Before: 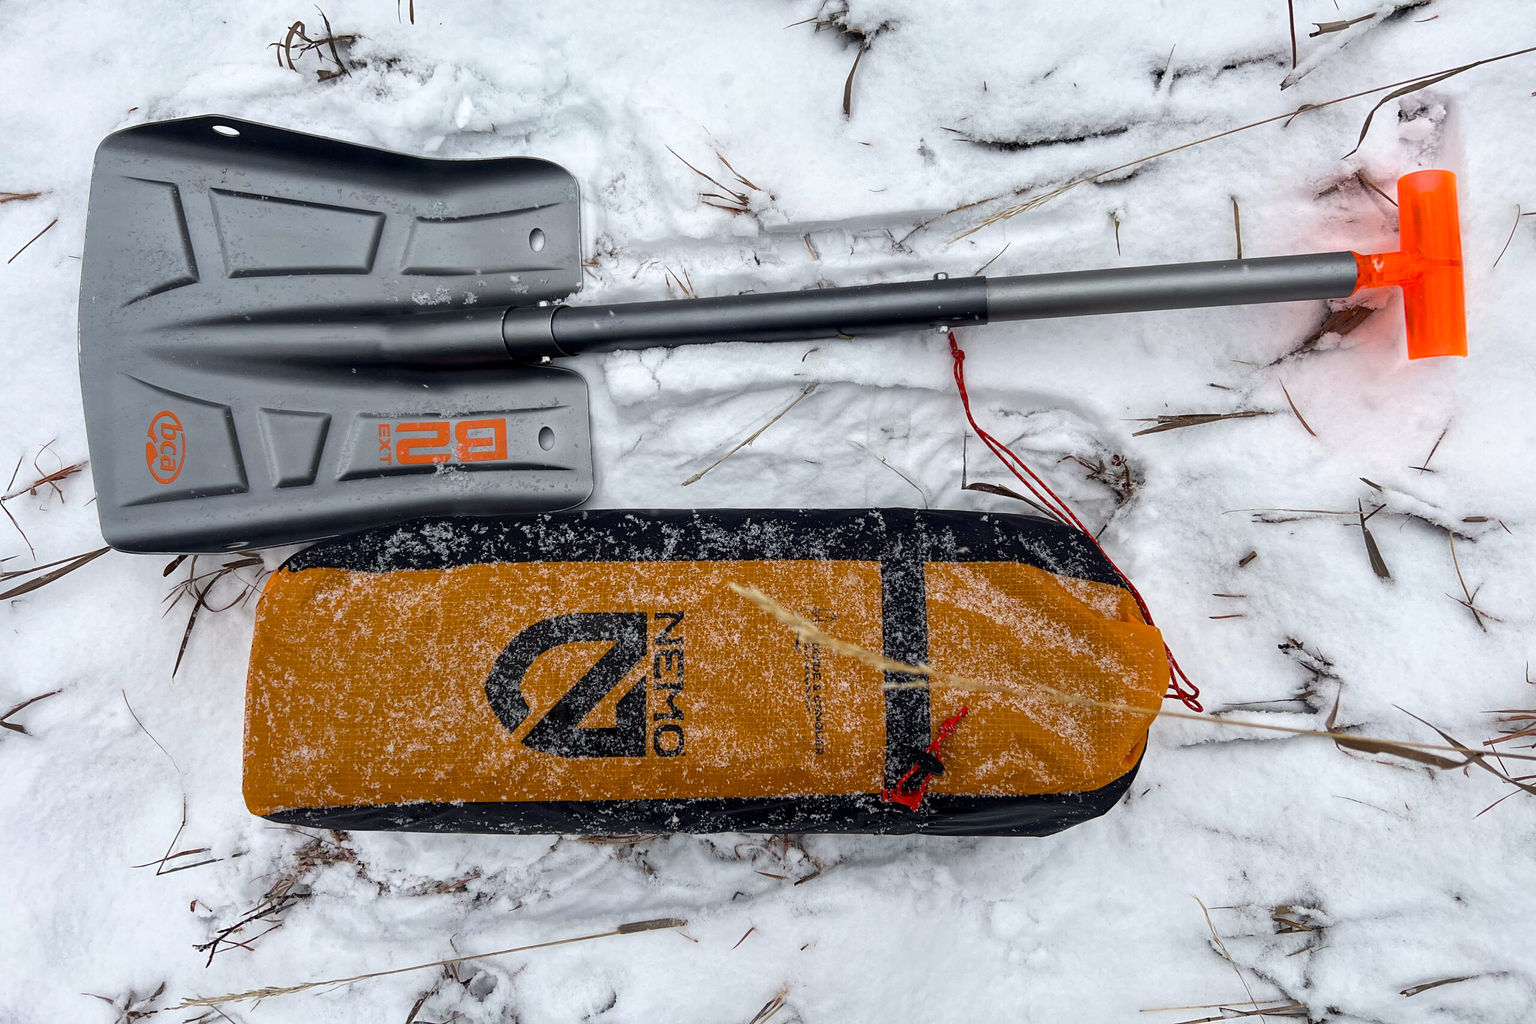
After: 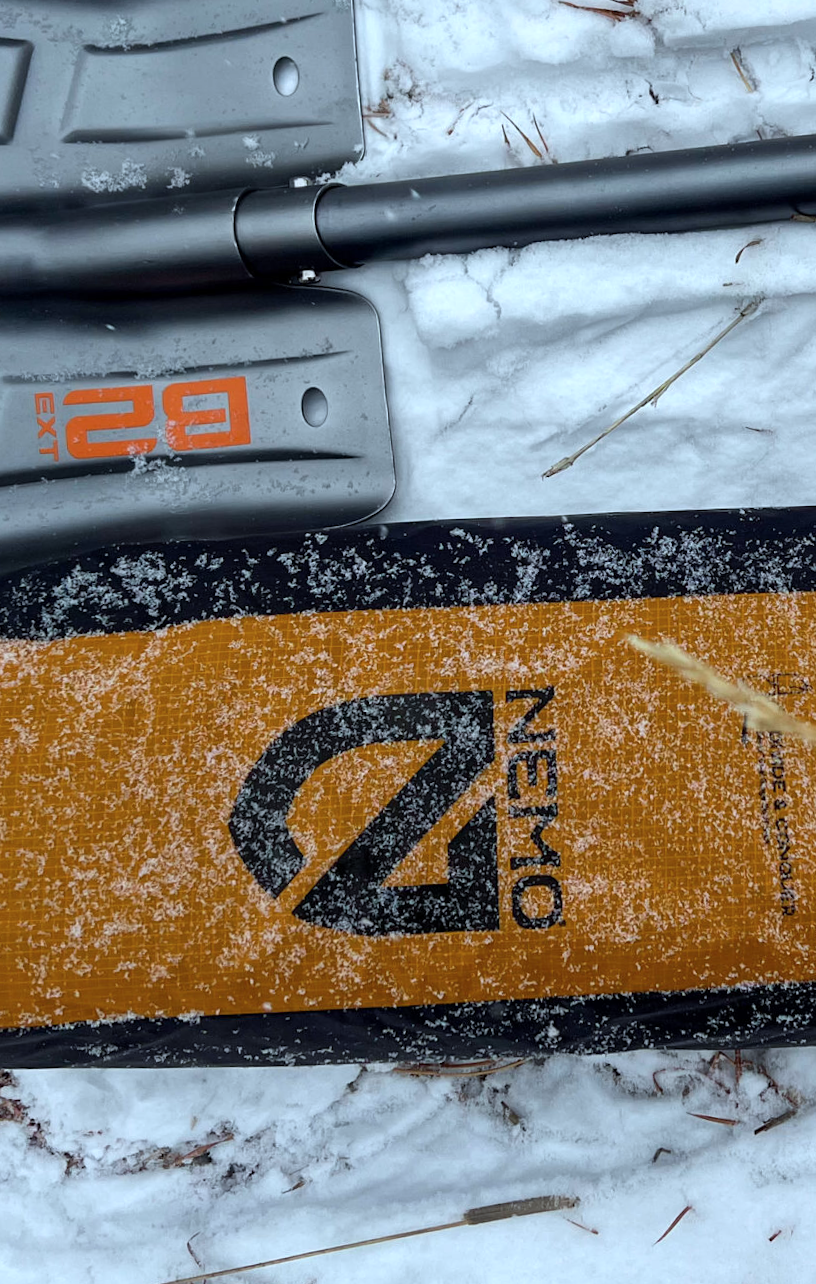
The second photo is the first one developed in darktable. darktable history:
rotate and perspective: rotation -2.12°, lens shift (vertical) 0.009, lens shift (horizontal) -0.008, automatic cropping original format, crop left 0.036, crop right 0.964, crop top 0.05, crop bottom 0.959
color calibration: illuminant Planckian (black body), x 0.368, y 0.361, temperature 4275.92 K
crop and rotate: left 21.77%, top 18.528%, right 44.676%, bottom 2.997%
